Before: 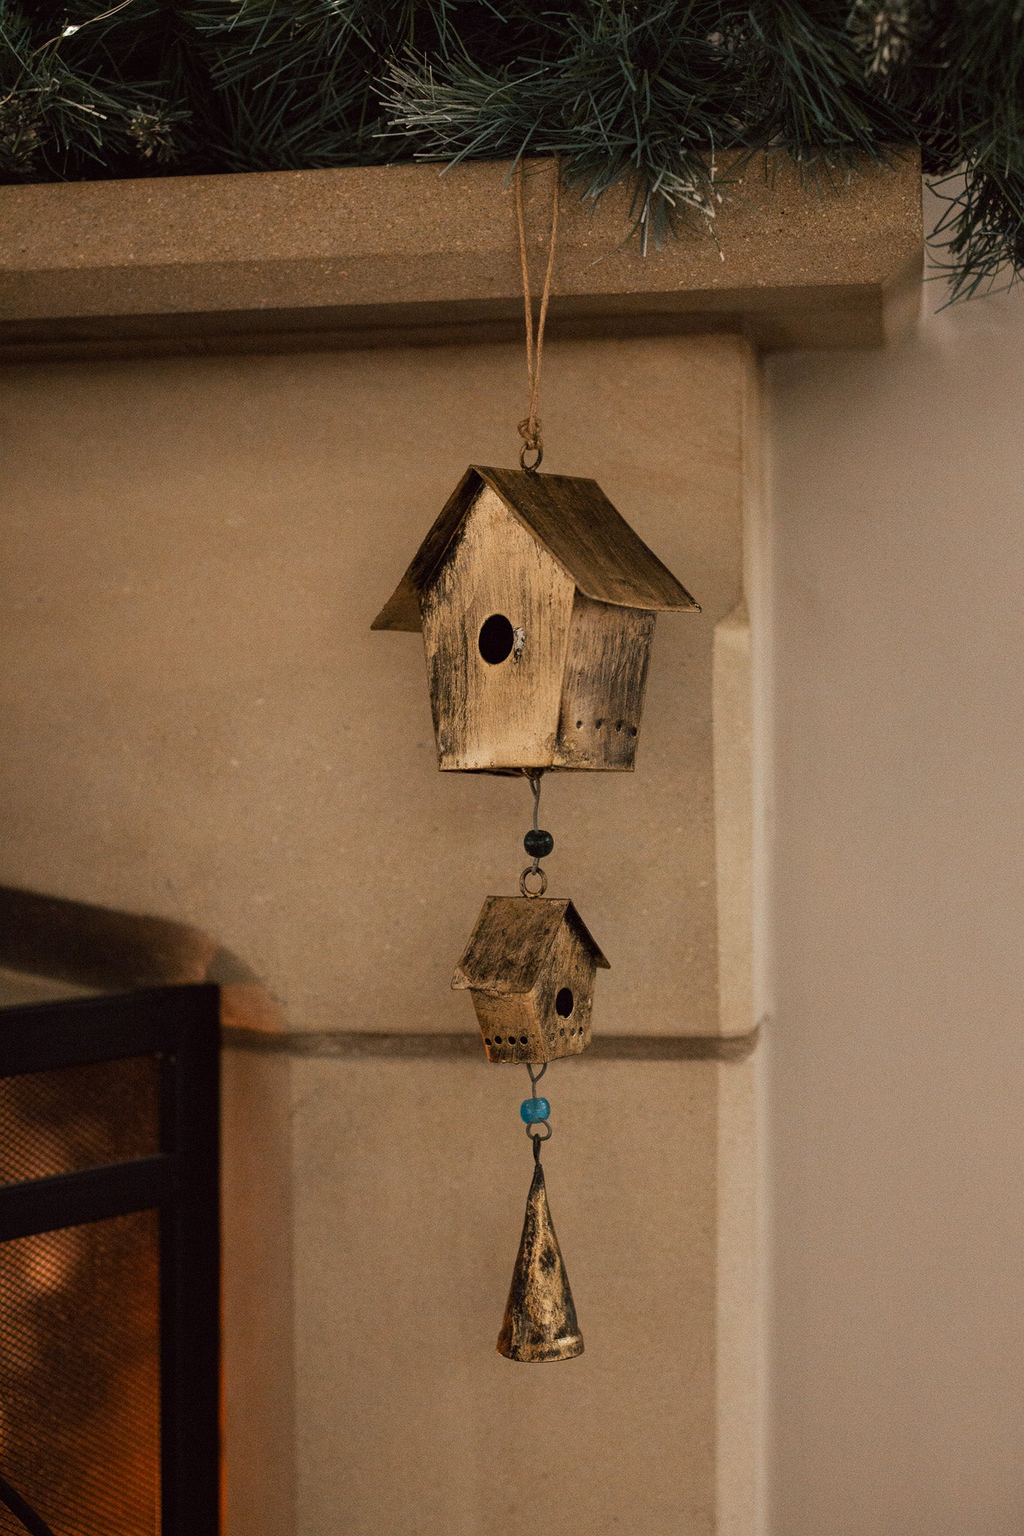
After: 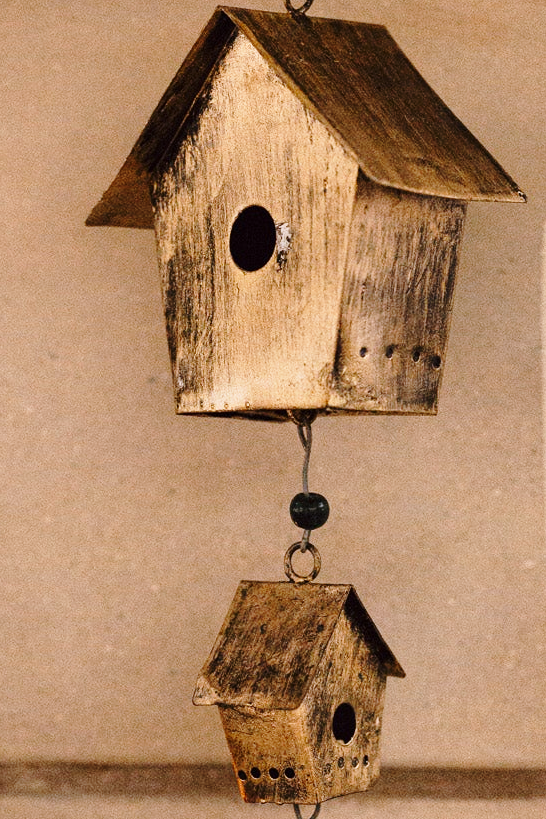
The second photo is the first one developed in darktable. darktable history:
white balance: red 1.004, blue 1.096
base curve: curves: ch0 [(0, 0) (0.028, 0.03) (0.121, 0.232) (0.46, 0.748) (0.859, 0.968) (1, 1)], preserve colors none
tone equalizer: on, module defaults
crop: left 30%, top 30%, right 30%, bottom 30%
